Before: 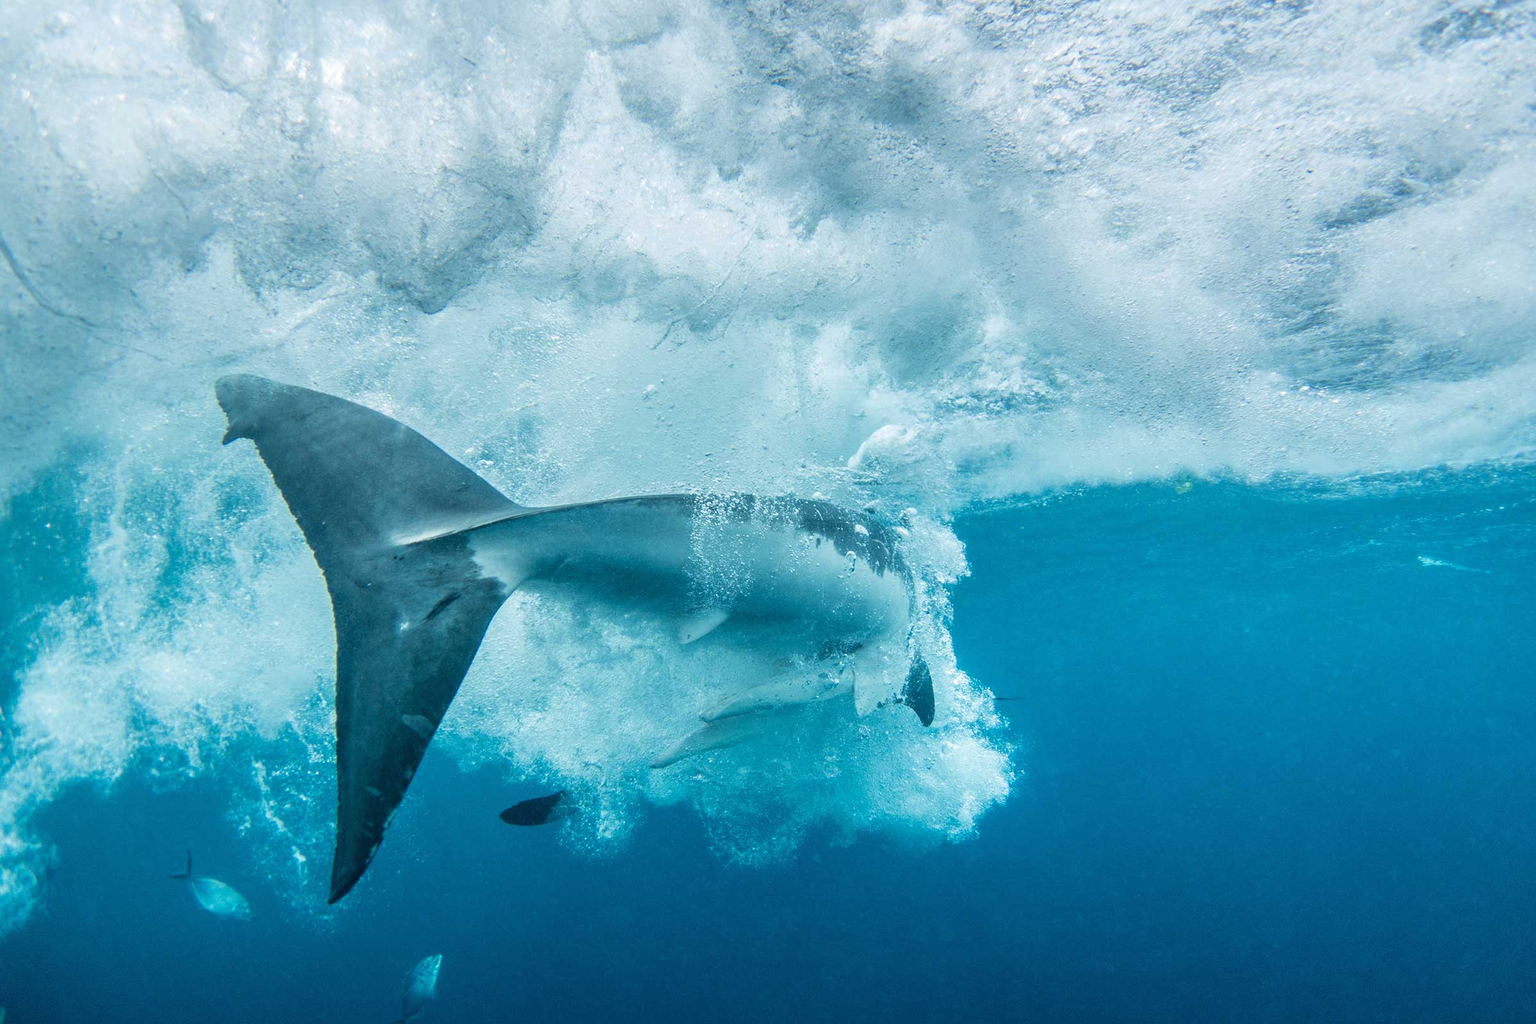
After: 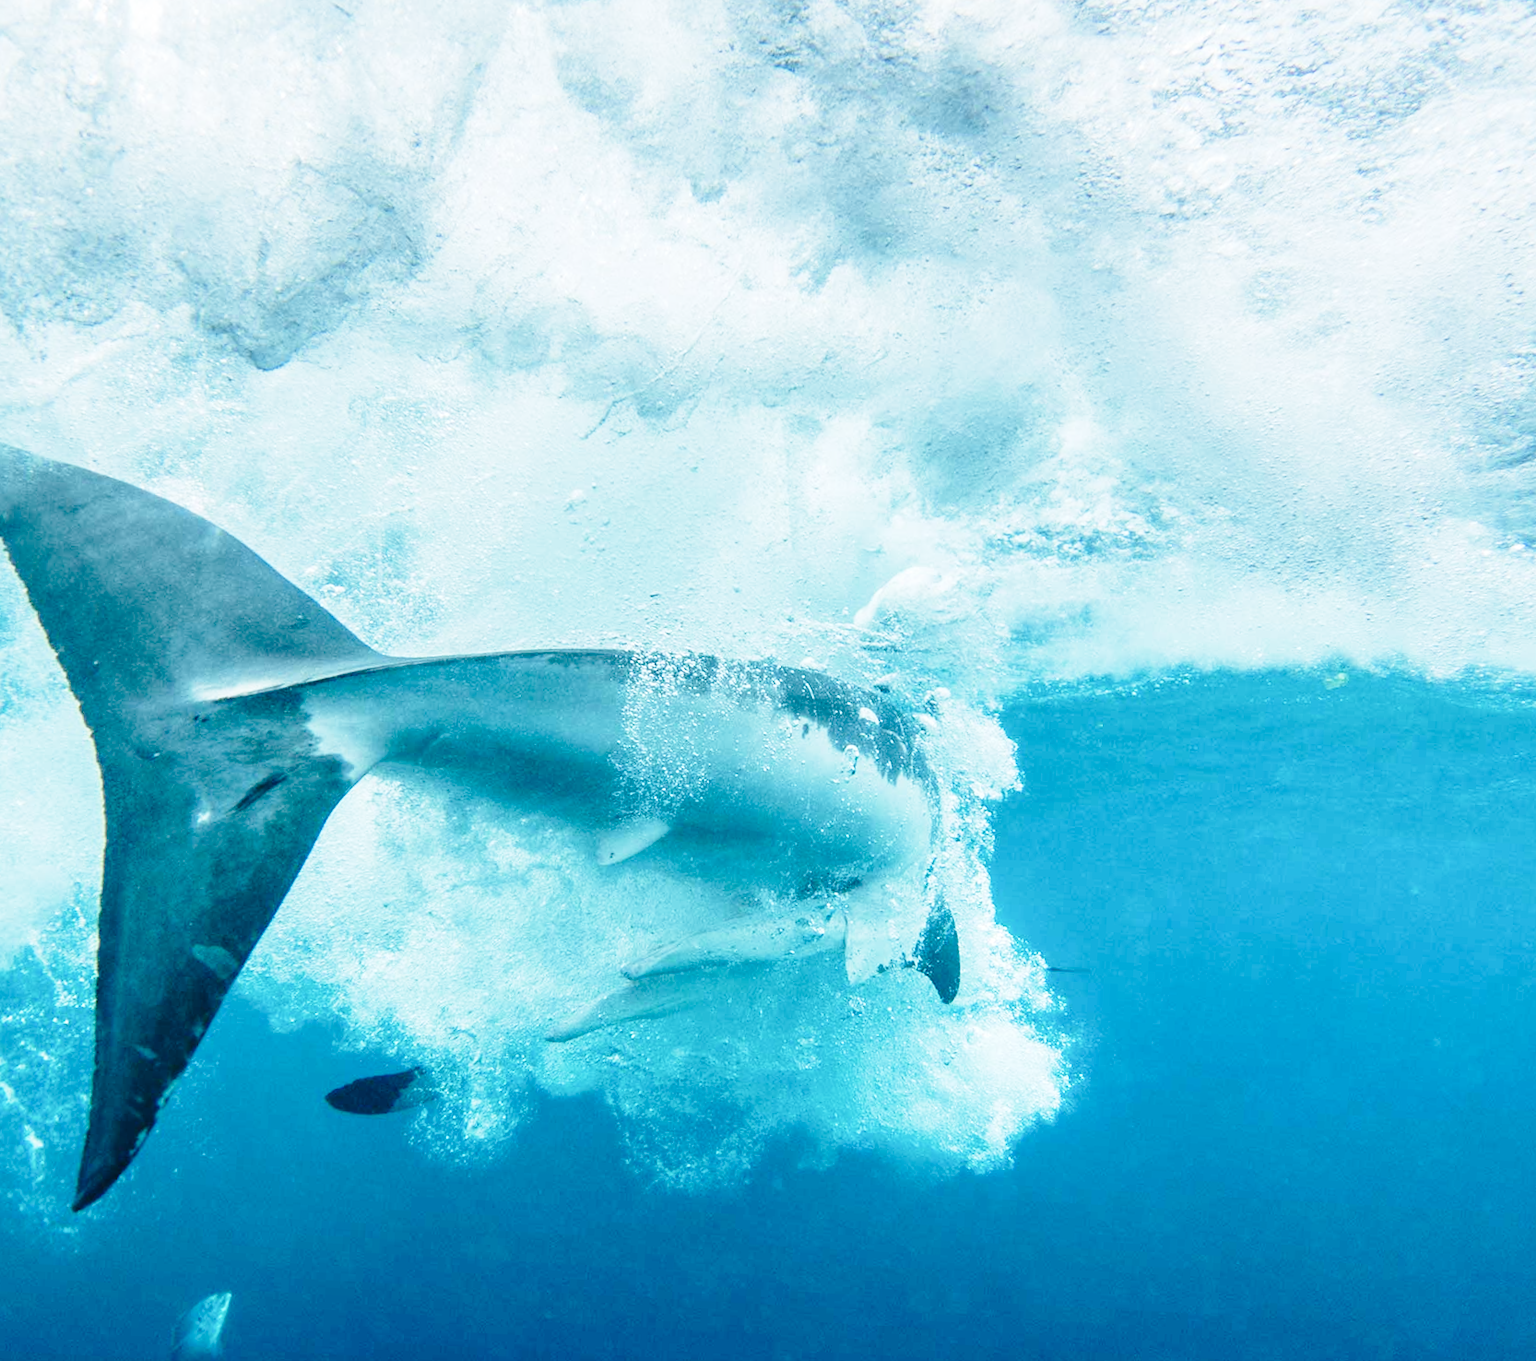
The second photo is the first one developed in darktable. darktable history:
crop and rotate: angle -3.18°, left 14.064%, top 0.015%, right 10.812%, bottom 0.071%
base curve: curves: ch0 [(0, 0) (0.028, 0.03) (0.121, 0.232) (0.46, 0.748) (0.859, 0.968) (1, 1)], preserve colors none
